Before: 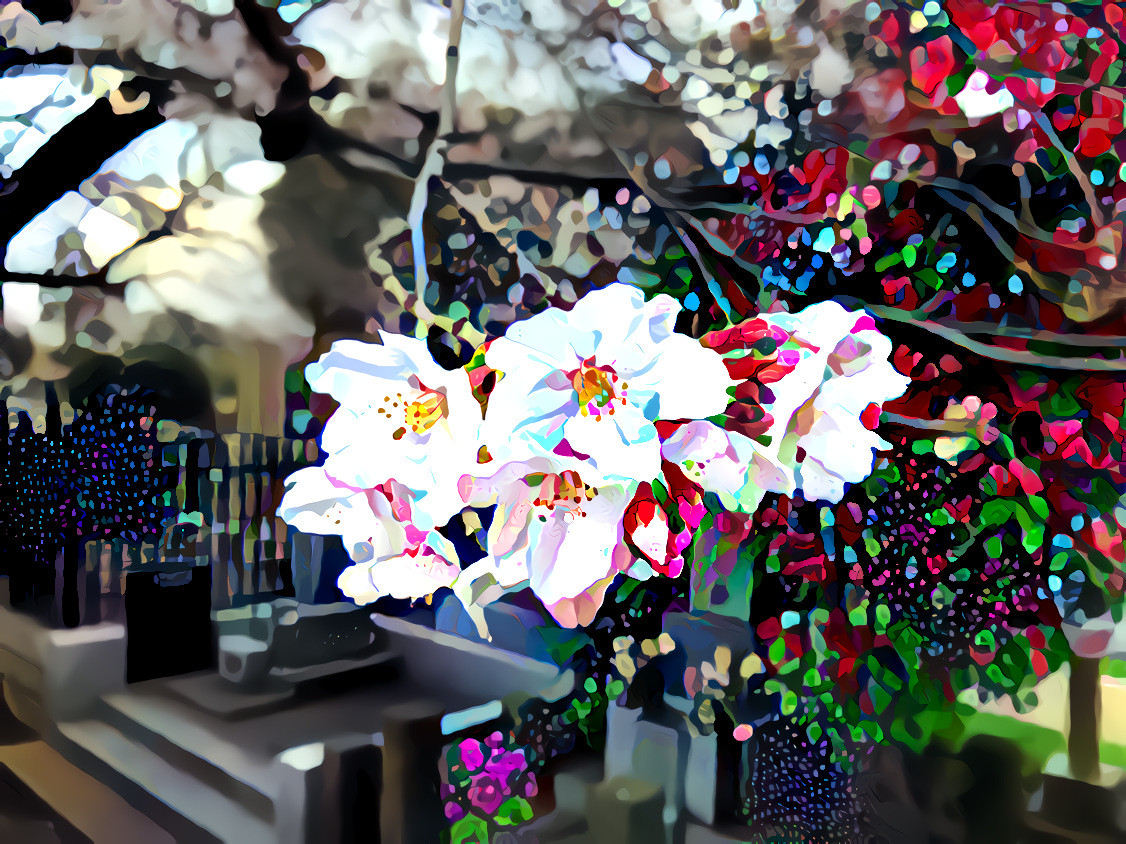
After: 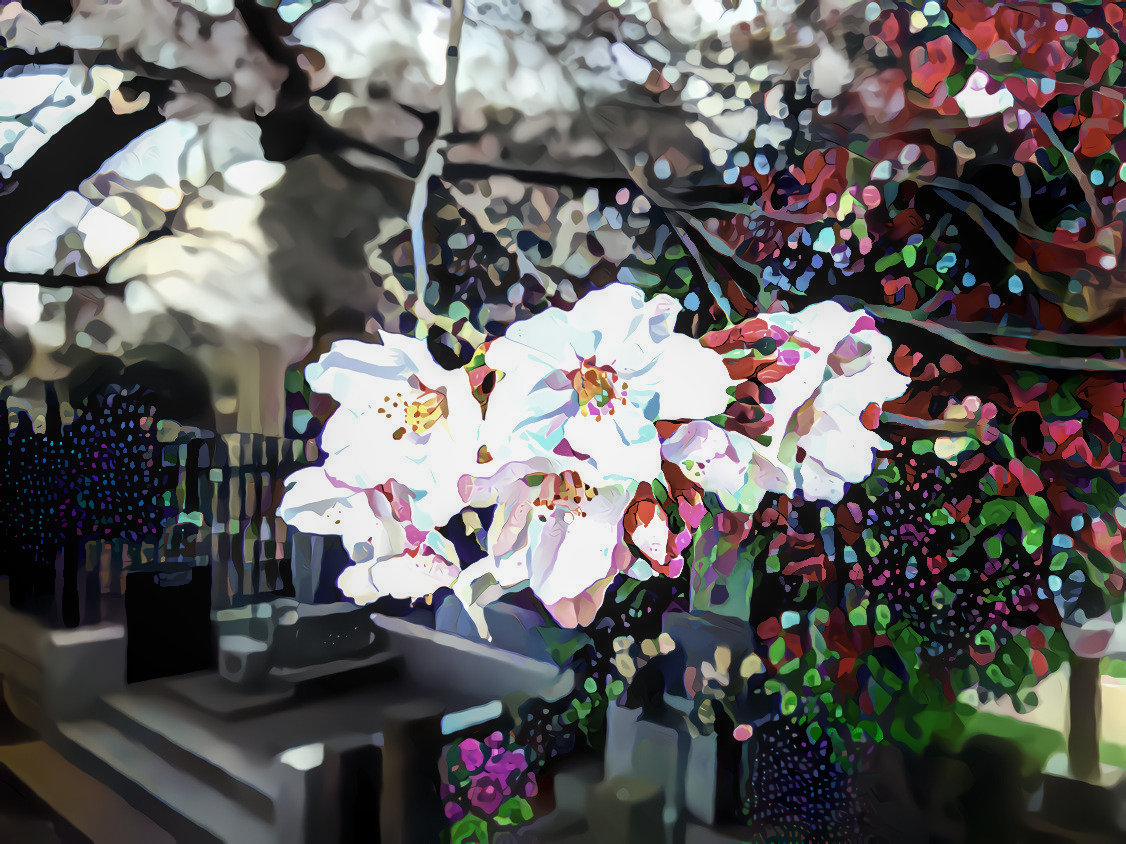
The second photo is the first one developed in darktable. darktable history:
local contrast: on, module defaults
contrast brightness saturation: contrast -0.049, saturation -0.391
shadows and highlights: shadows -69.24, highlights 36.21, soften with gaussian
